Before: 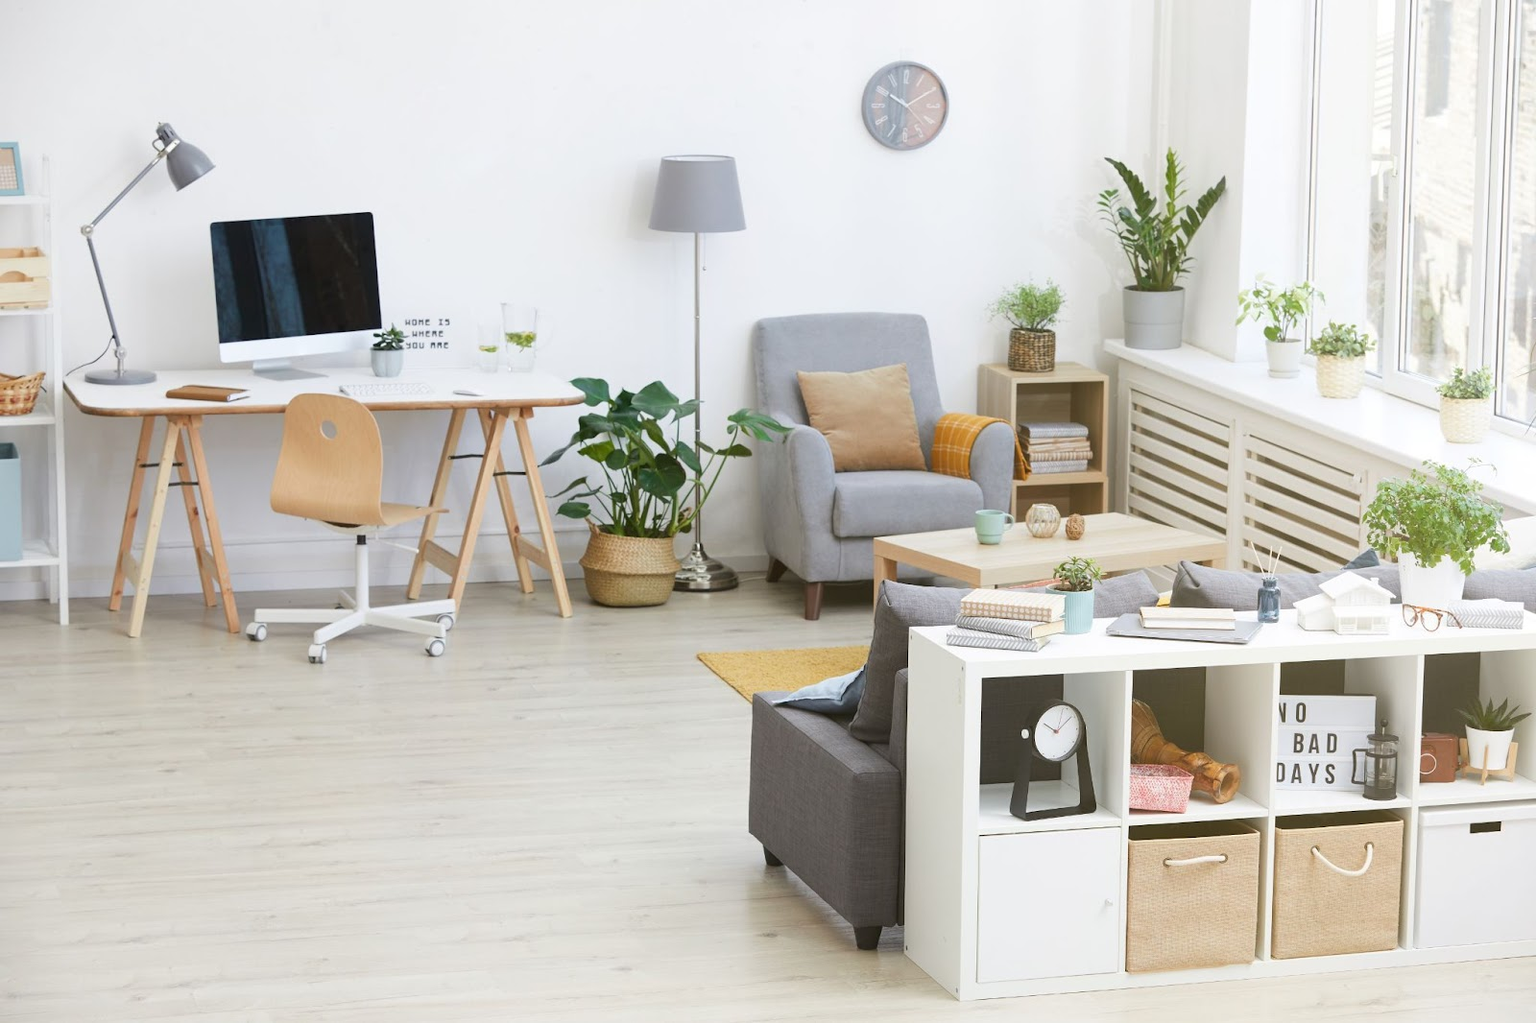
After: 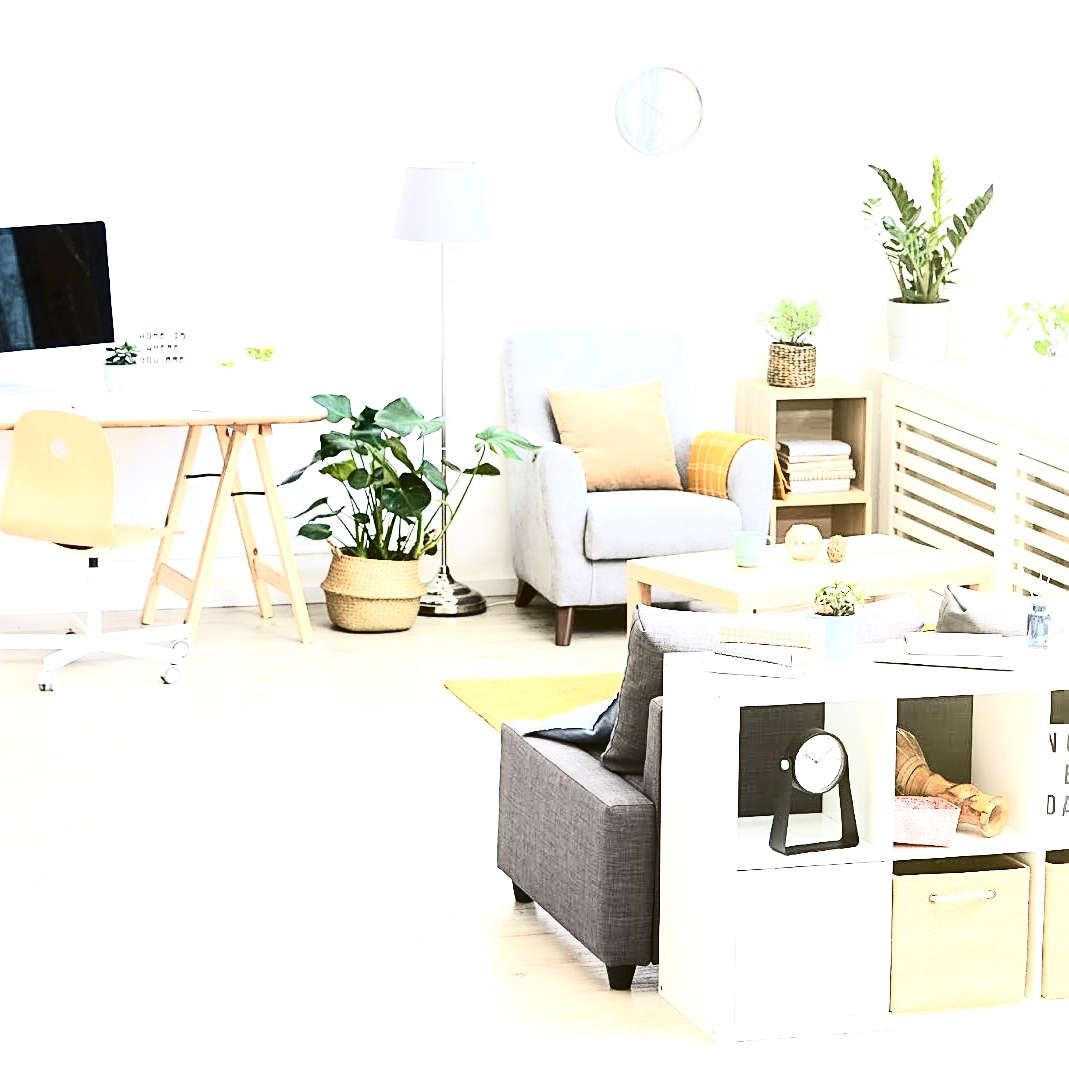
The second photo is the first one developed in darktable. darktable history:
sharpen: amount 0.497
crop and rotate: left 17.709%, right 15.443%
contrast brightness saturation: contrast 0.484, saturation -0.1
exposure: black level correction 0.001, exposure 1.118 EV, compensate exposure bias true, compensate highlight preservation false
